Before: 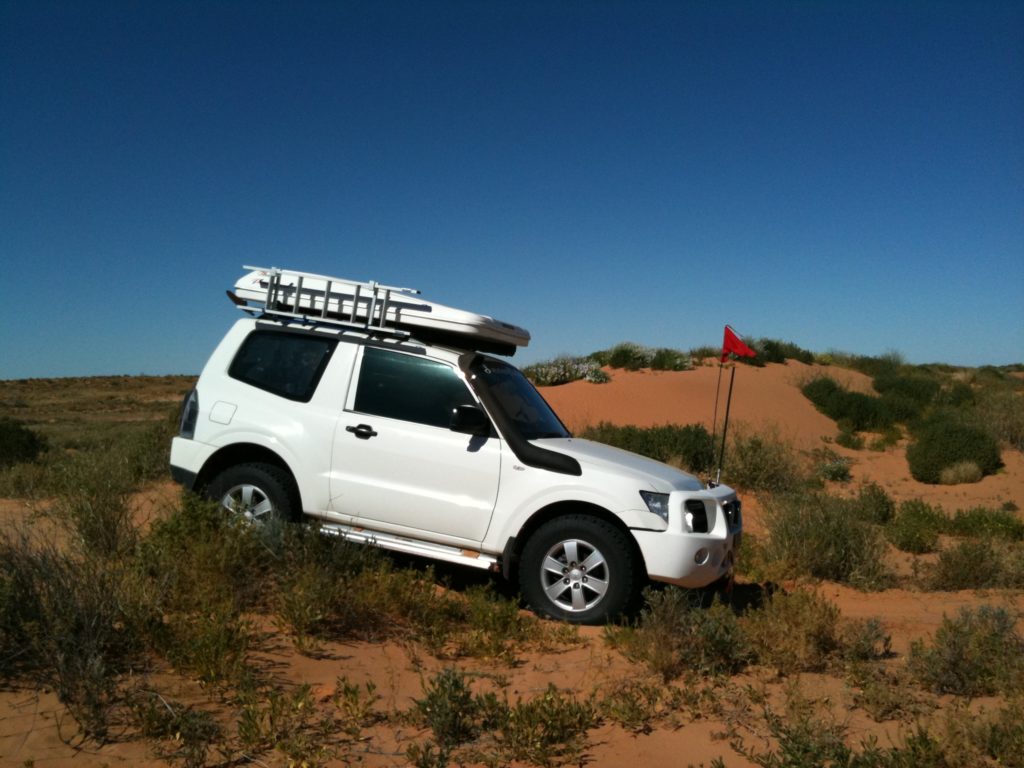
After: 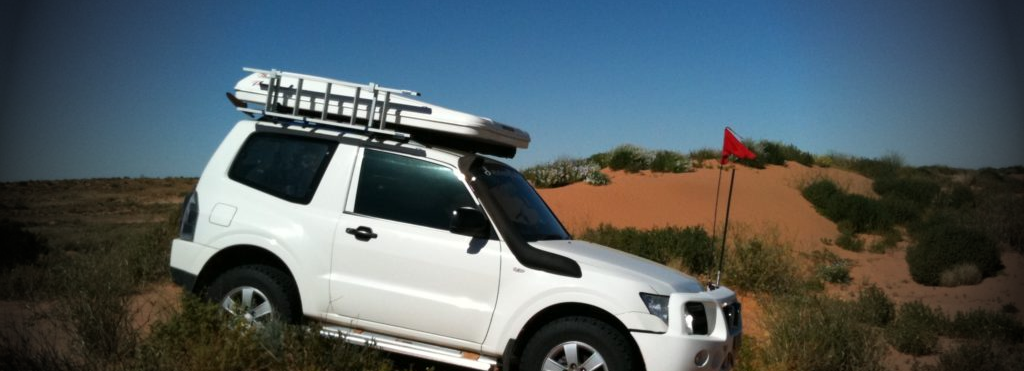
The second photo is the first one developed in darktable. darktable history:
vignetting: fall-off start 64.77%, brightness -0.873, width/height ratio 0.876, unbound false
crop and rotate: top 25.857%, bottom 25.769%
